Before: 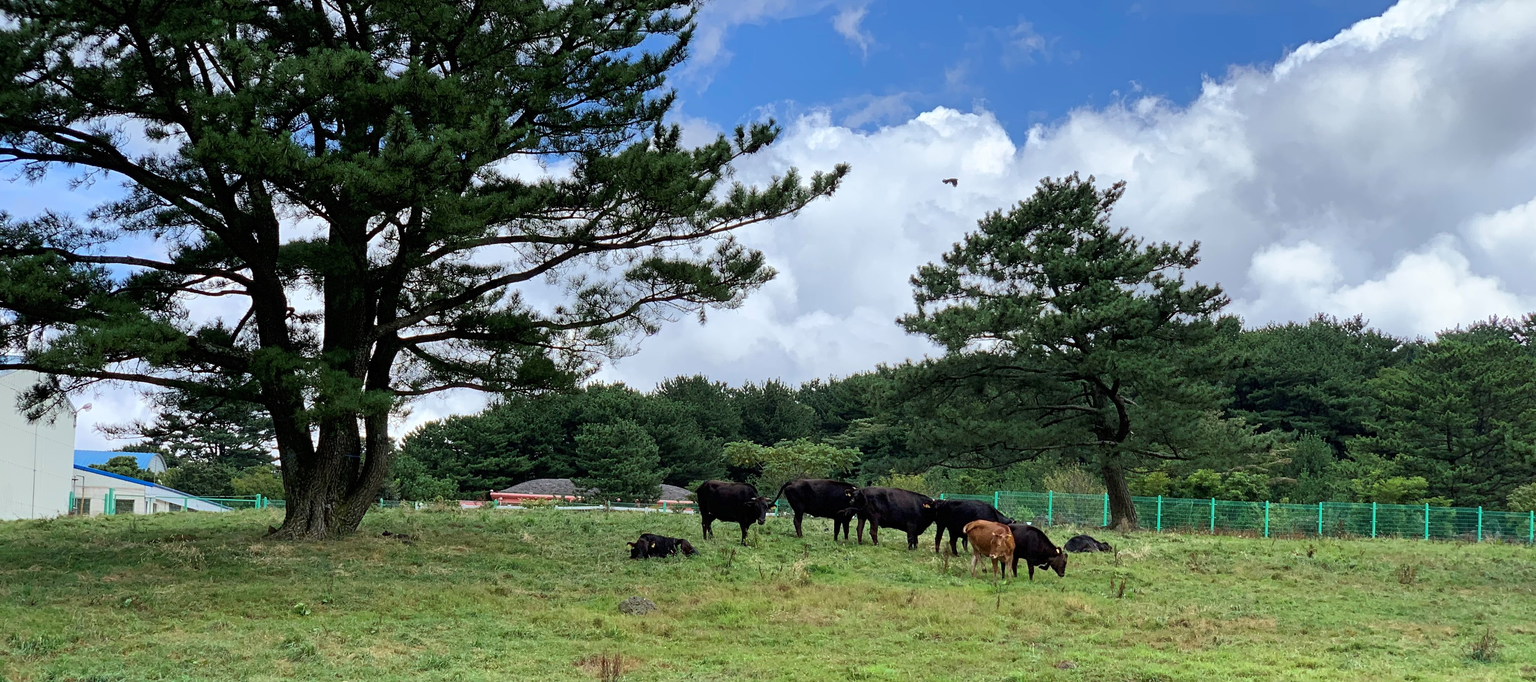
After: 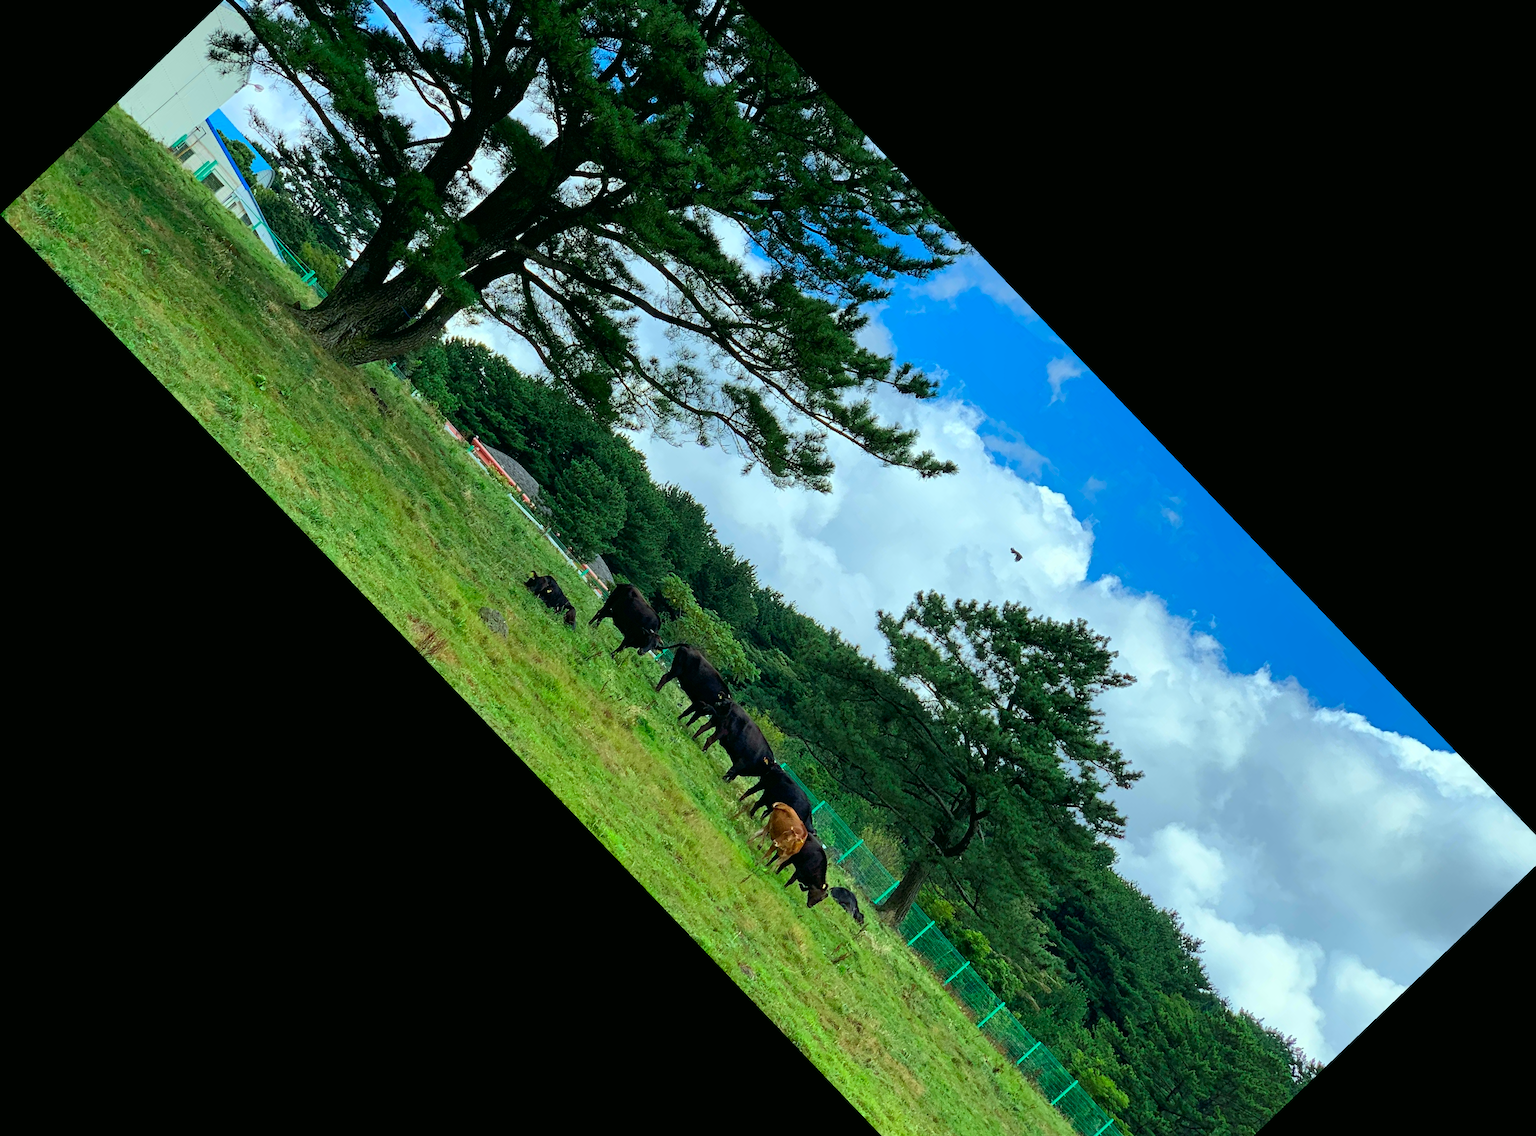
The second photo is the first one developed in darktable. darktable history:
crop and rotate: angle -46.26°, top 16.234%, right 0.912%, bottom 11.704%
color correction: highlights a* -7.33, highlights b* 1.26, shadows a* -3.55, saturation 1.4
